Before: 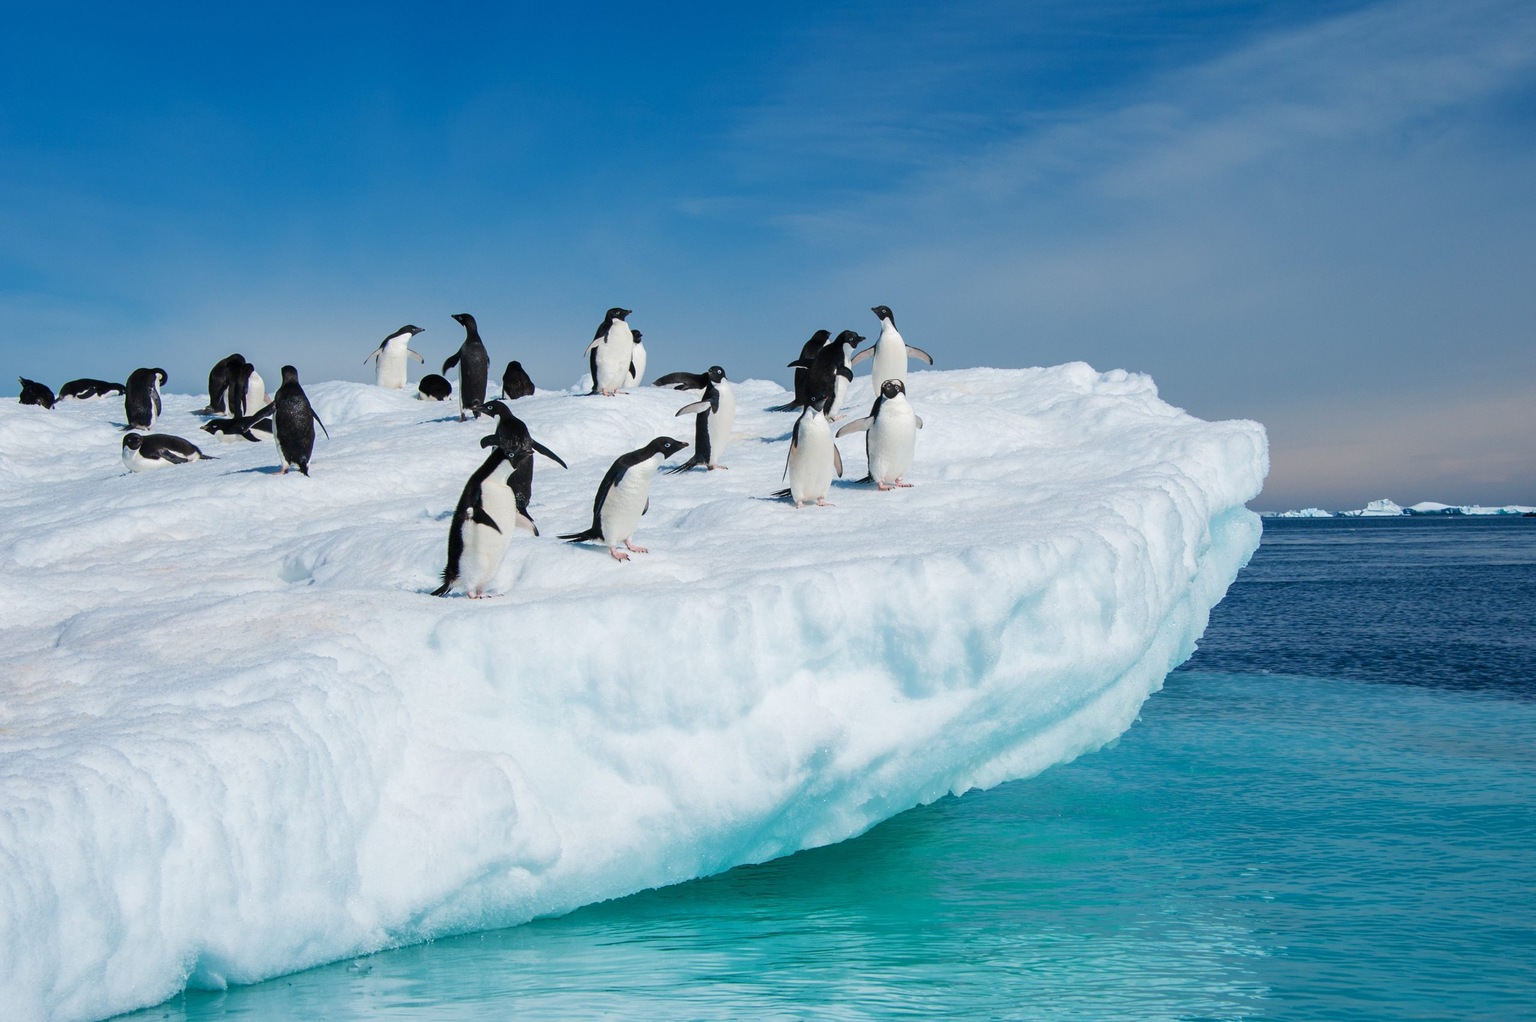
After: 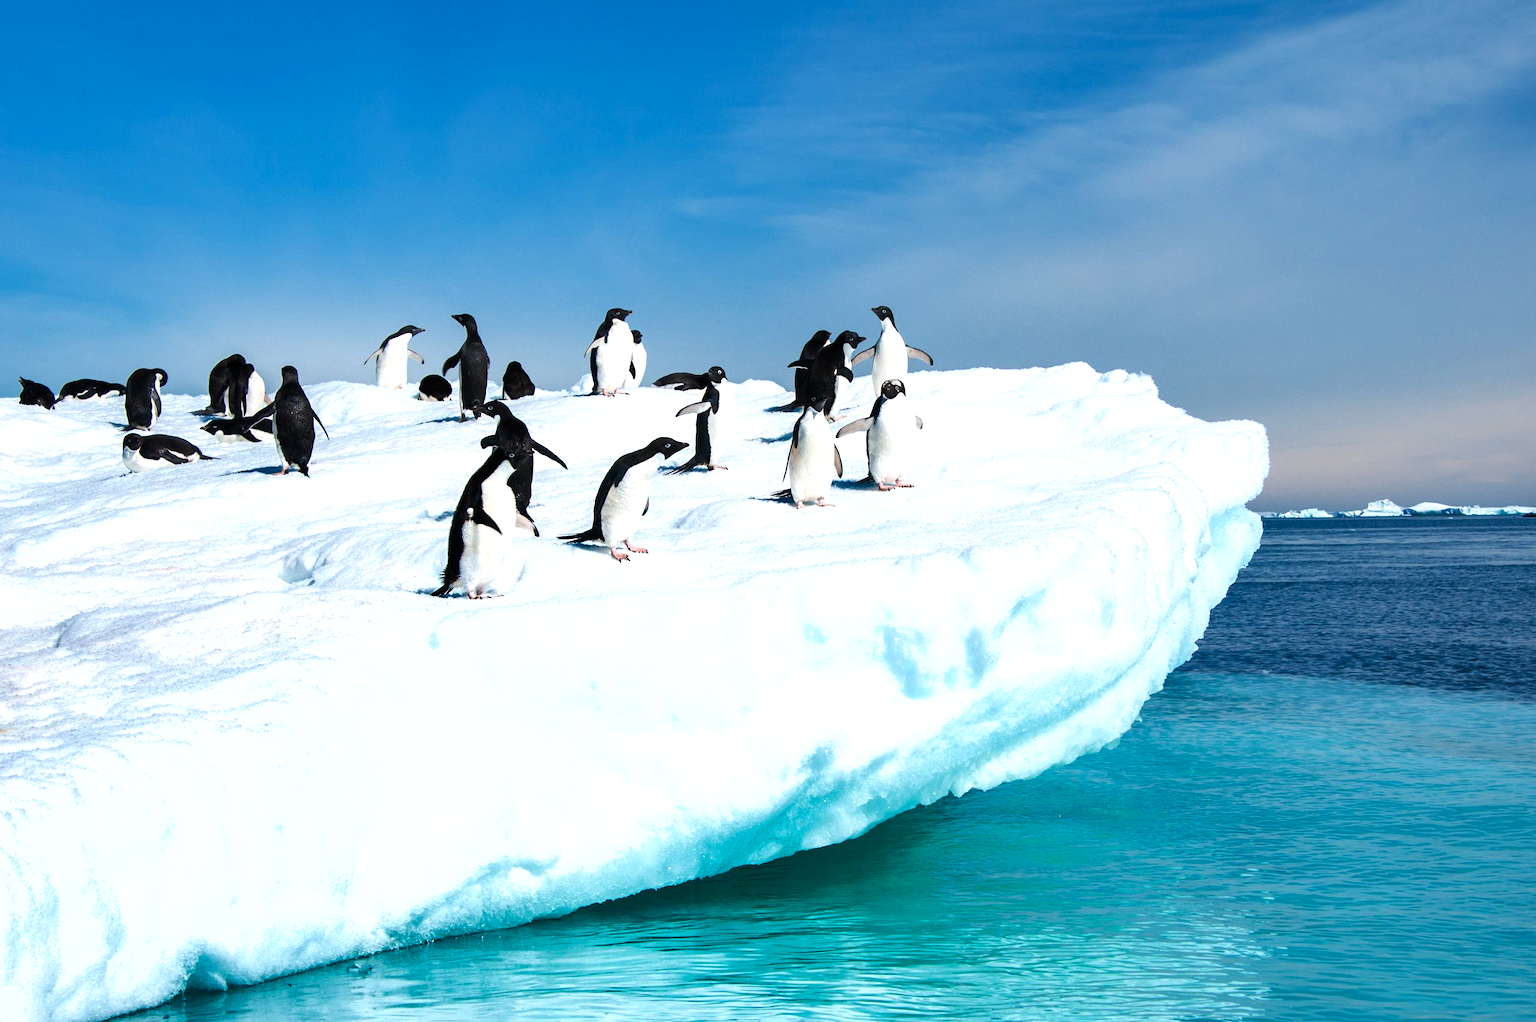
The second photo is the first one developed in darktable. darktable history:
tone equalizer: -8 EV -0.789 EV, -7 EV -0.724 EV, -6 EV -0.602 EV, -5 EV -0.368 EV, -3 EV 0.389 EV, -2 EV 0.6 EV, -1 EV 0.701 EV, +0 EV 0.765 EV
shadows and highlights: radius 267.65, soften with gaussian
